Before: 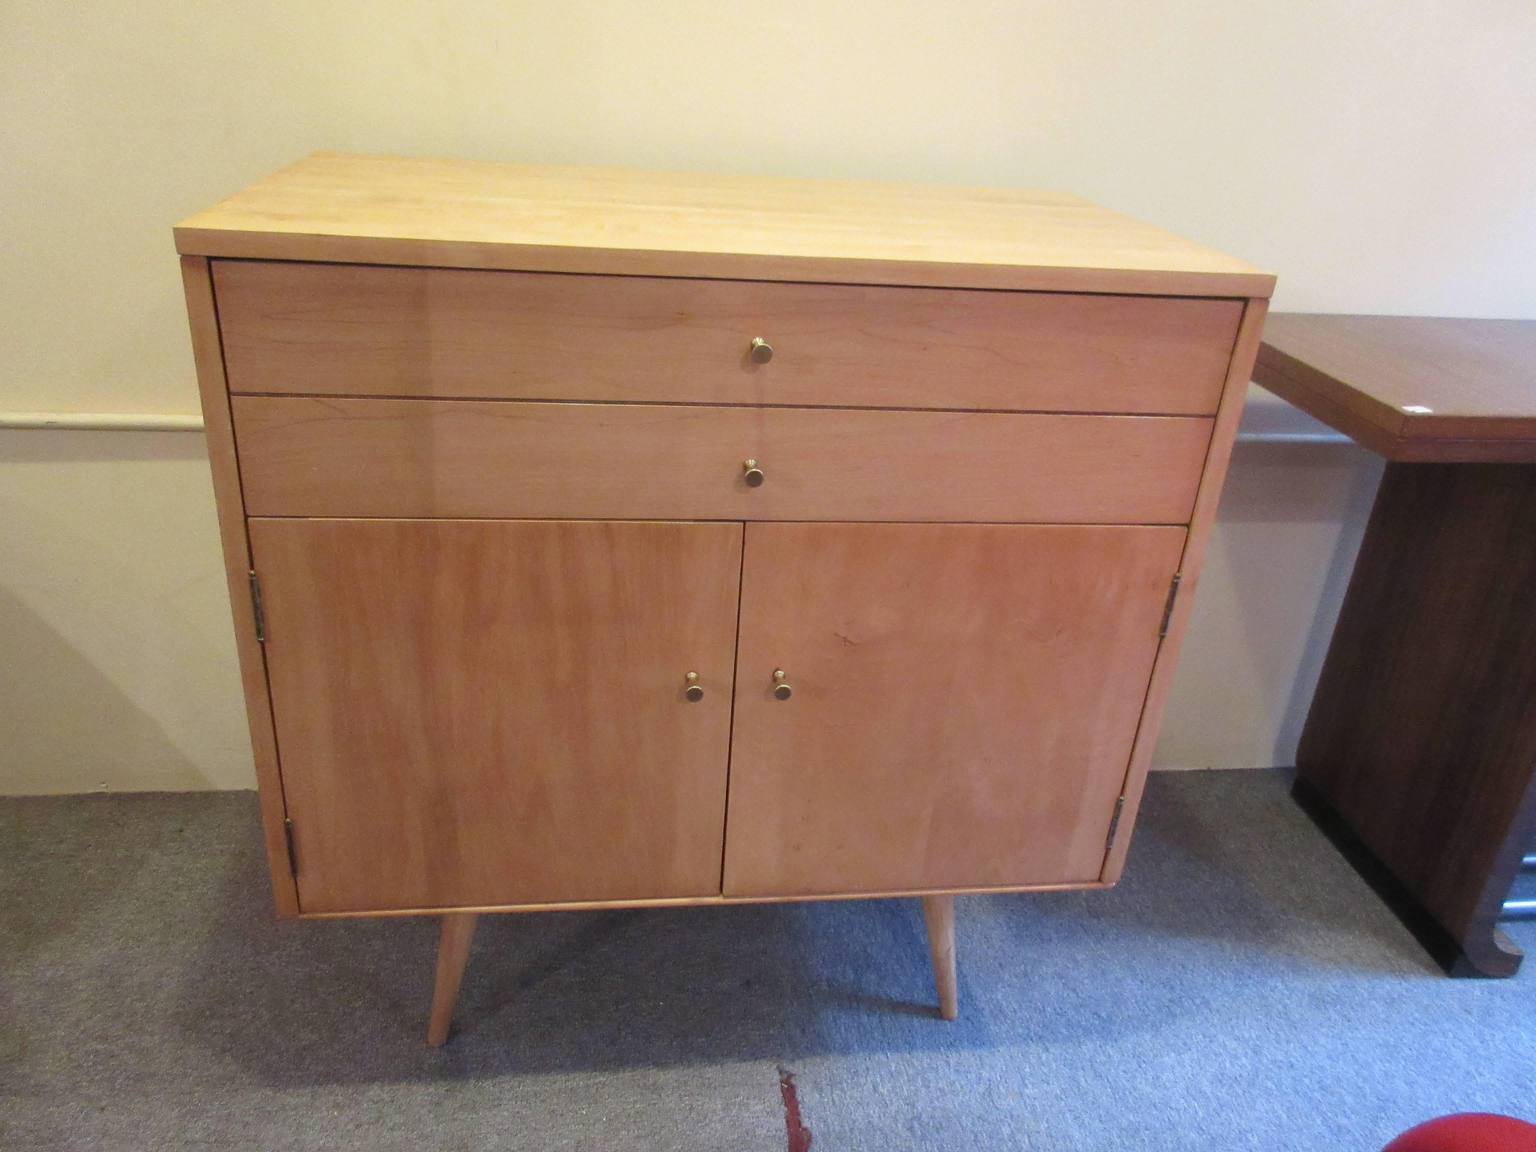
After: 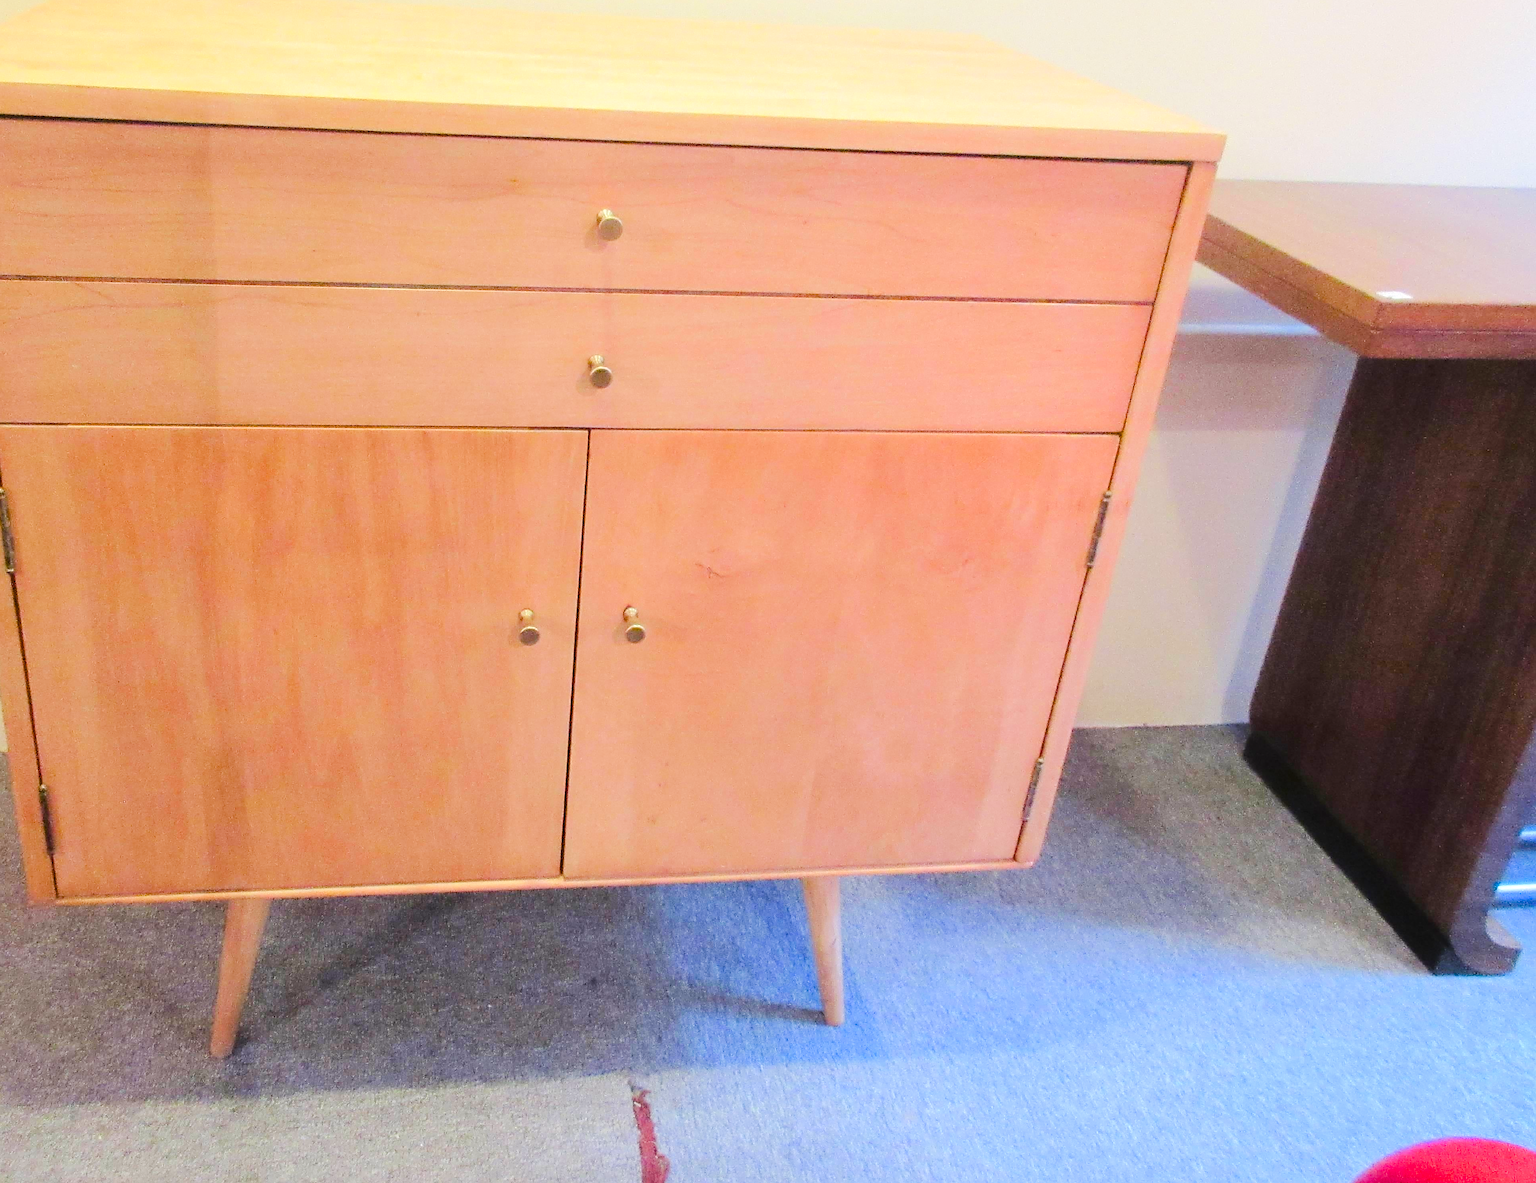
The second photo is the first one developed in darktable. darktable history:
tone equalizer: -7 EV 0.163 EV, -6 EV 0.603 EV, -5 EV 1.17 EV, -4 EV 1.31 EV, -3 EV 1.18 EV, -2 EV 0.6 EV, -1 EV 0.166 EV, edges refinement/feathering 500, mask exposure compensation -1.57 EV, preserve details no
sharpen: amount 0.497
crop: left 16.435%, top 14.171%
color balance rgb: perceptual saturation grading › global saturation 20%, perceptual saturation grading › highlights -25.511%, perceptual saturation grading › shadows 49.805%, perceptual brilliance grading › mid-tones 10.276%, perceptual brilliance grading › shadows 15.114%
